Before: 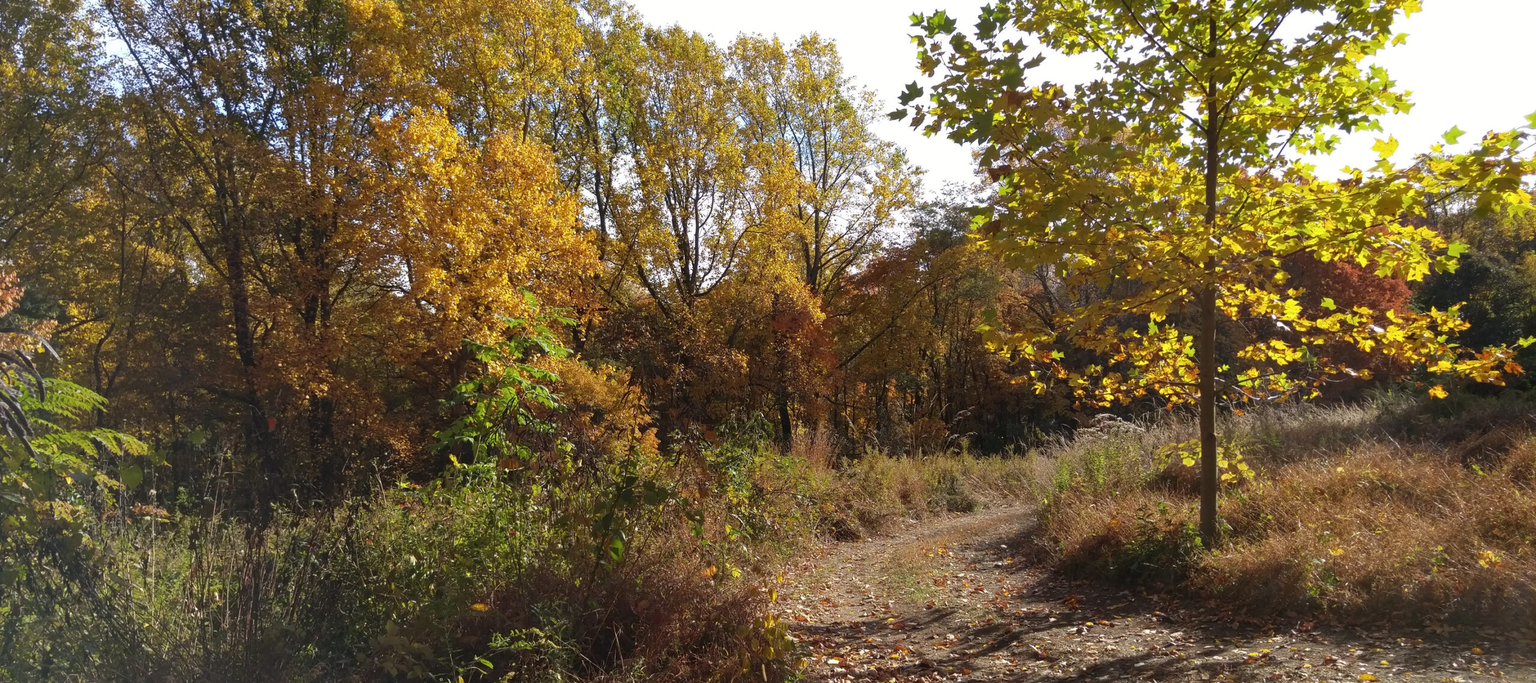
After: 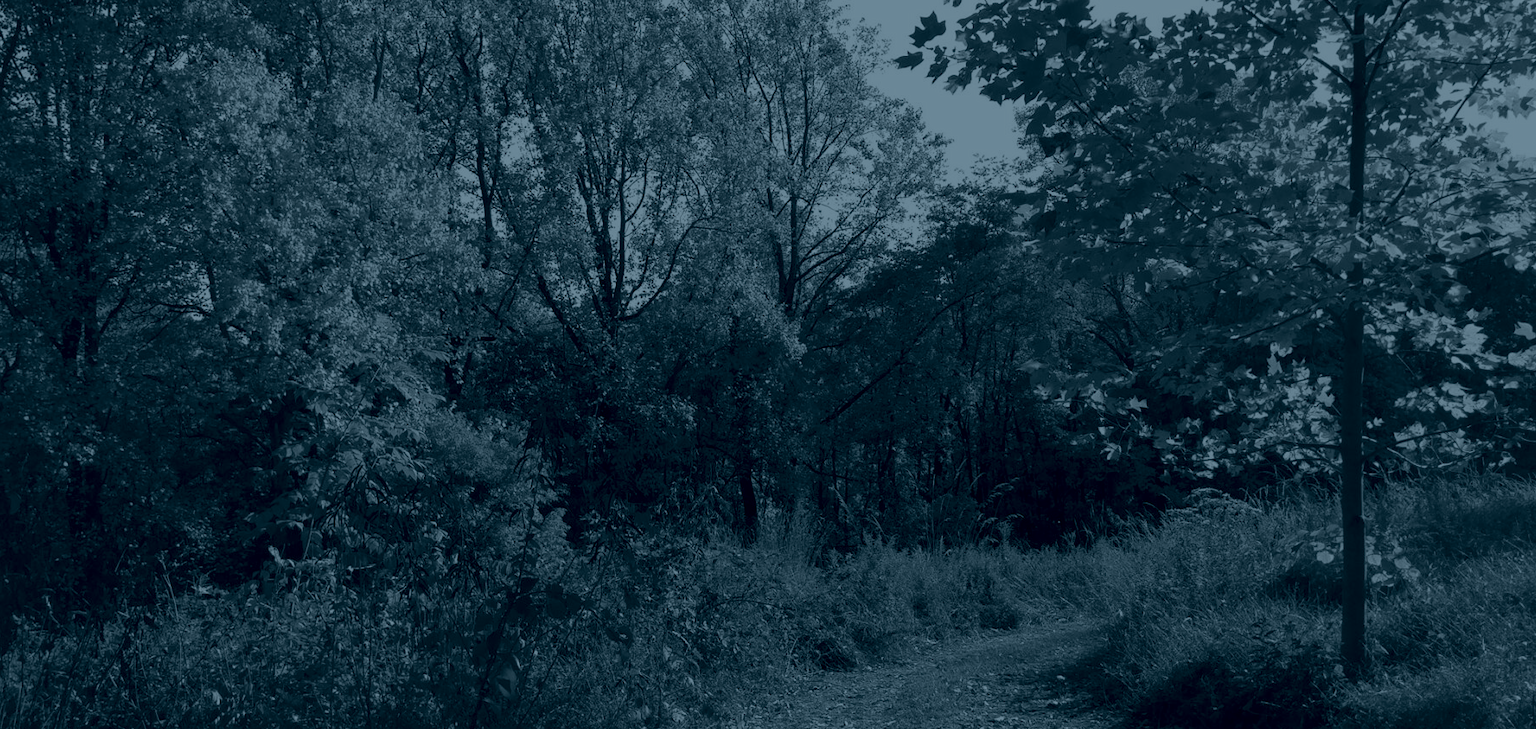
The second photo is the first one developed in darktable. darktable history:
contrast brightness saturation: saturation -0.05
colorize: hue 194.4°, saturation 29%, source mix 61.75%, lightness 3.98%, version 1
crop and rotate: left 17.046%, top 10.659%, right 12.989%, bottom 14.553%
white balance: red 0.974, blue 1.044
